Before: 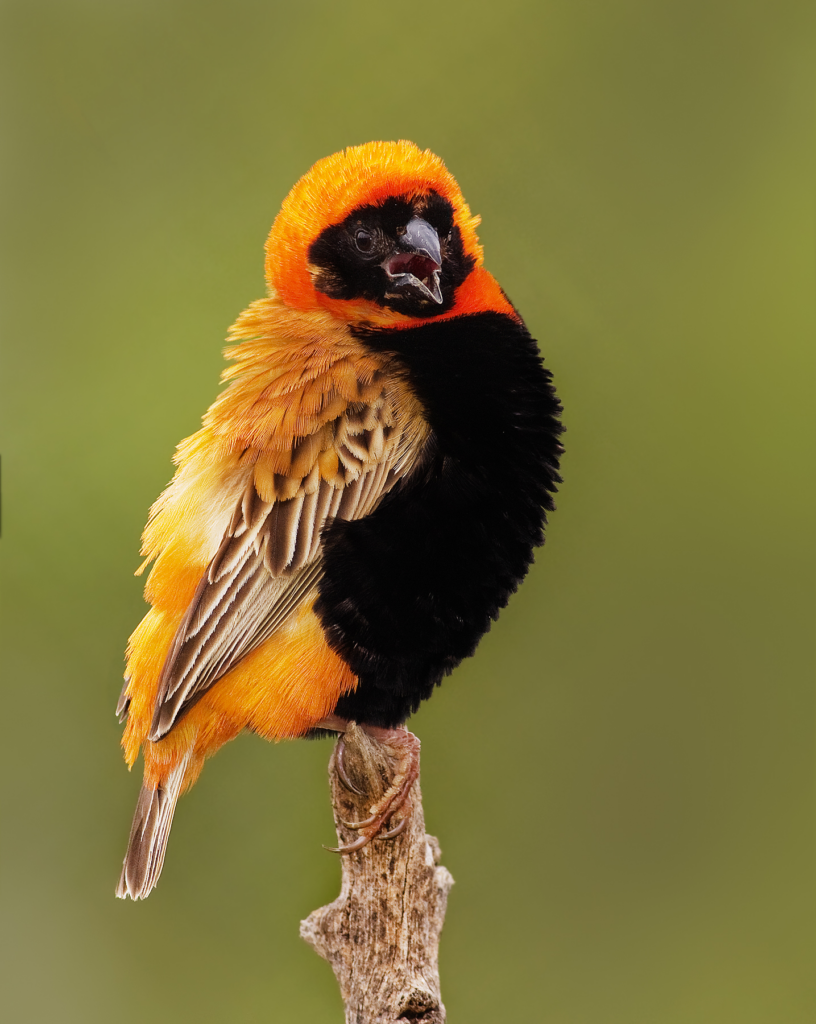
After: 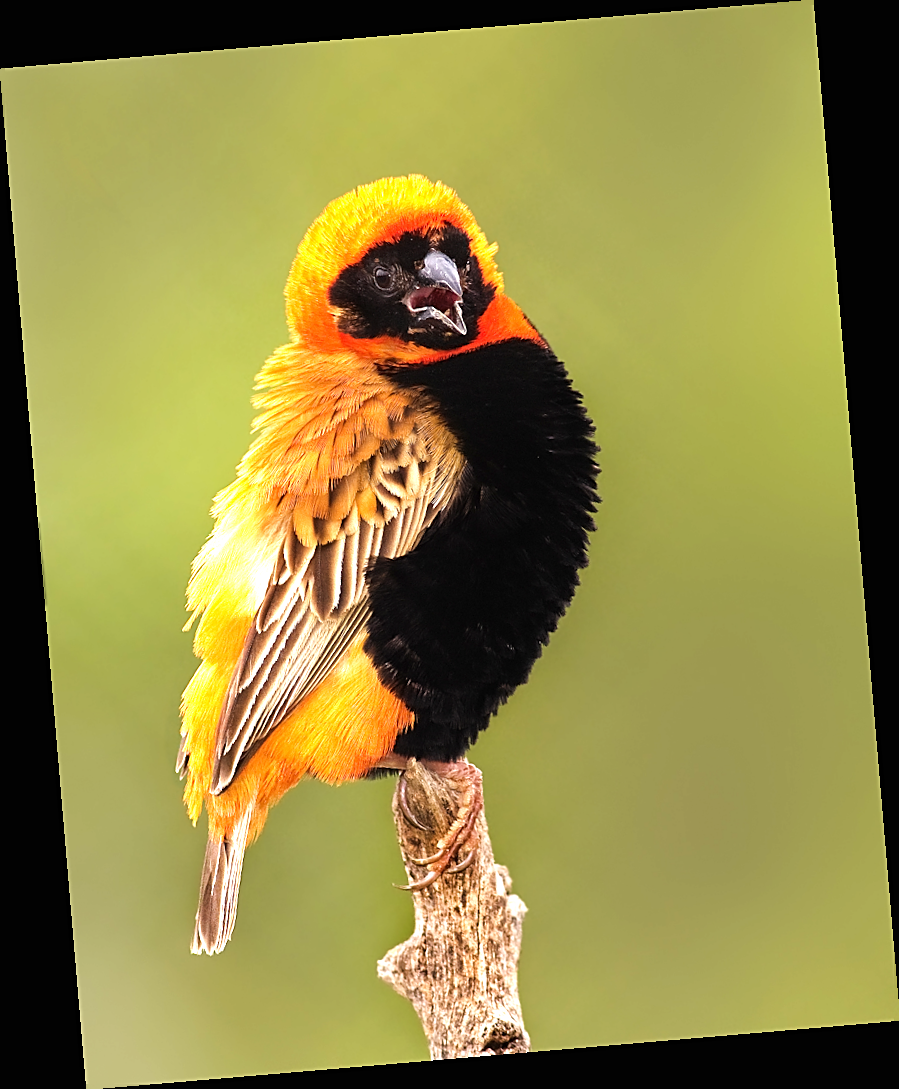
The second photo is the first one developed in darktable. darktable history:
sharpen: on, module defaults
rotate and perspective: rotation -4.86°, automatic cropping off
exposure: black level correction 0, exposure 1 EV, compensate exposure bias true, compensate highlight preservation false
